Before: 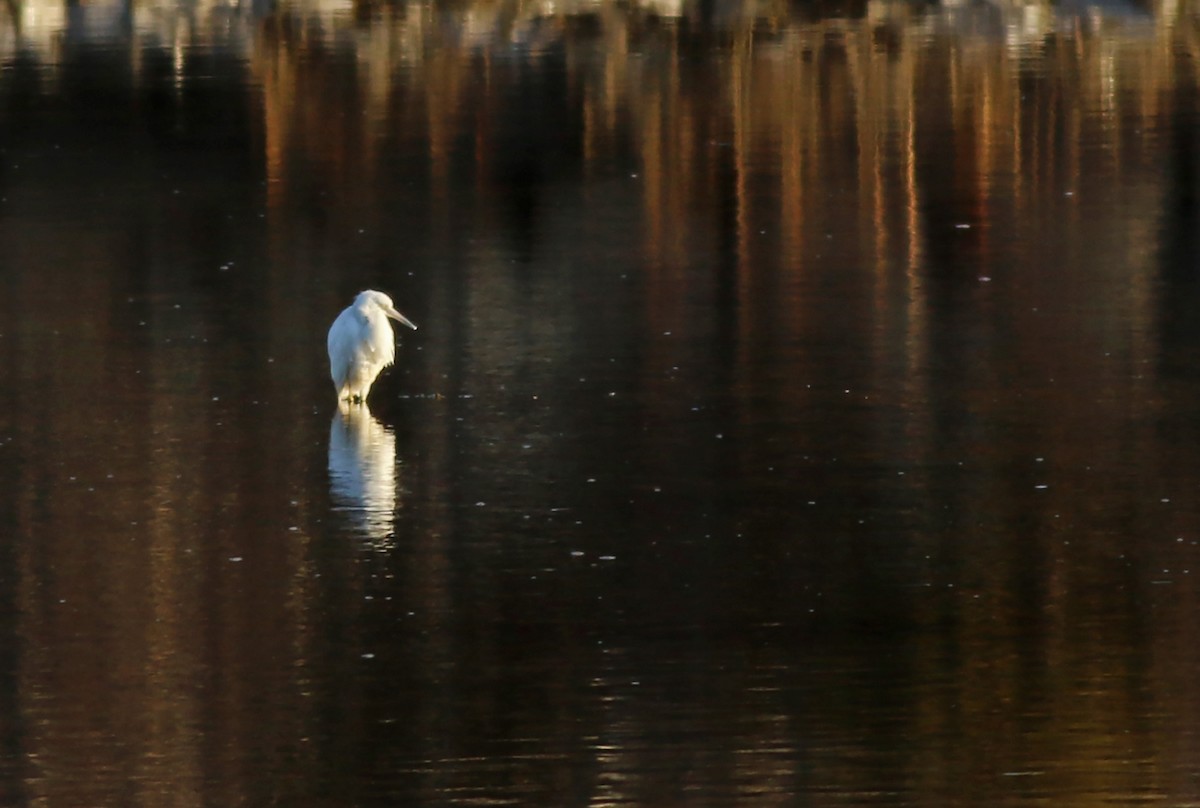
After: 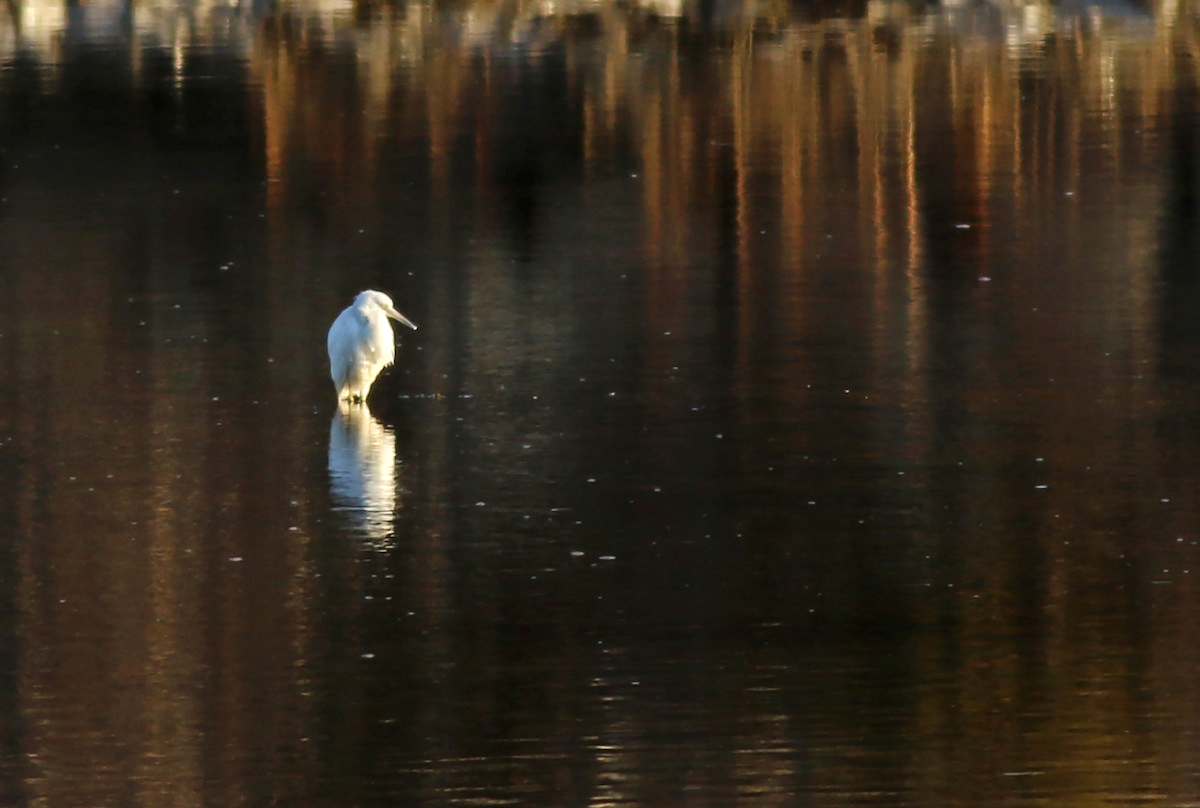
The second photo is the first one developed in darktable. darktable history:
exposure: exposure 0.289 EV, compensate highlight preservation false
